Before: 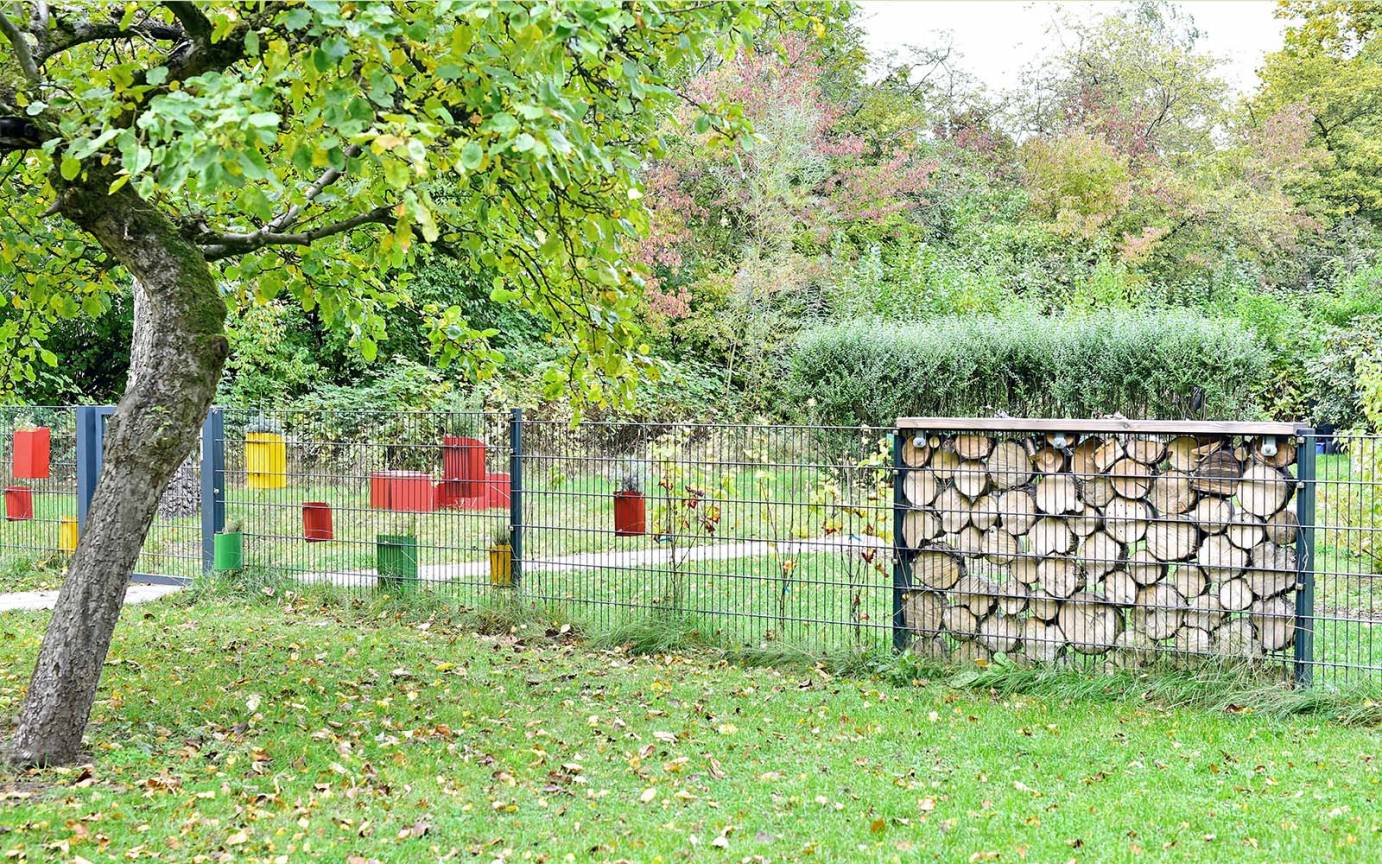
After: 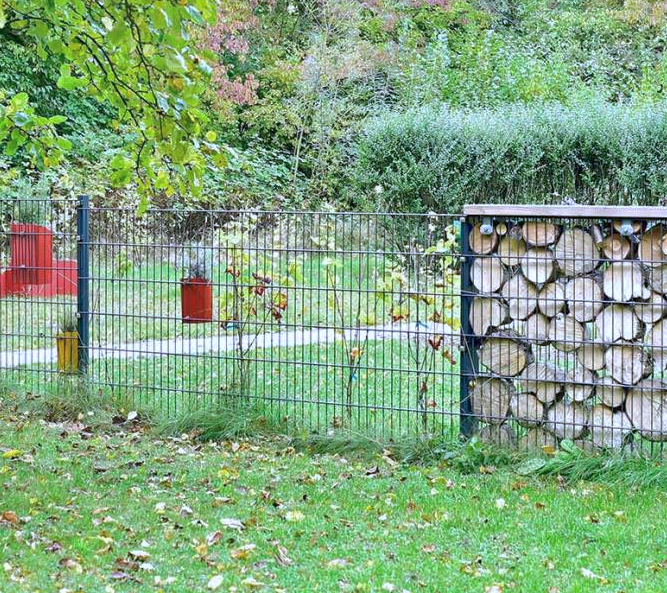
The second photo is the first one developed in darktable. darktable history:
shadows and highlights: on, module defaults
crop: left 31.379%, top 24.658%, right 20.326%, bottom 6.628%
color calibration: illuminant as shot in camera, x 0.37, y 0.382, temperature 4313.32 K
